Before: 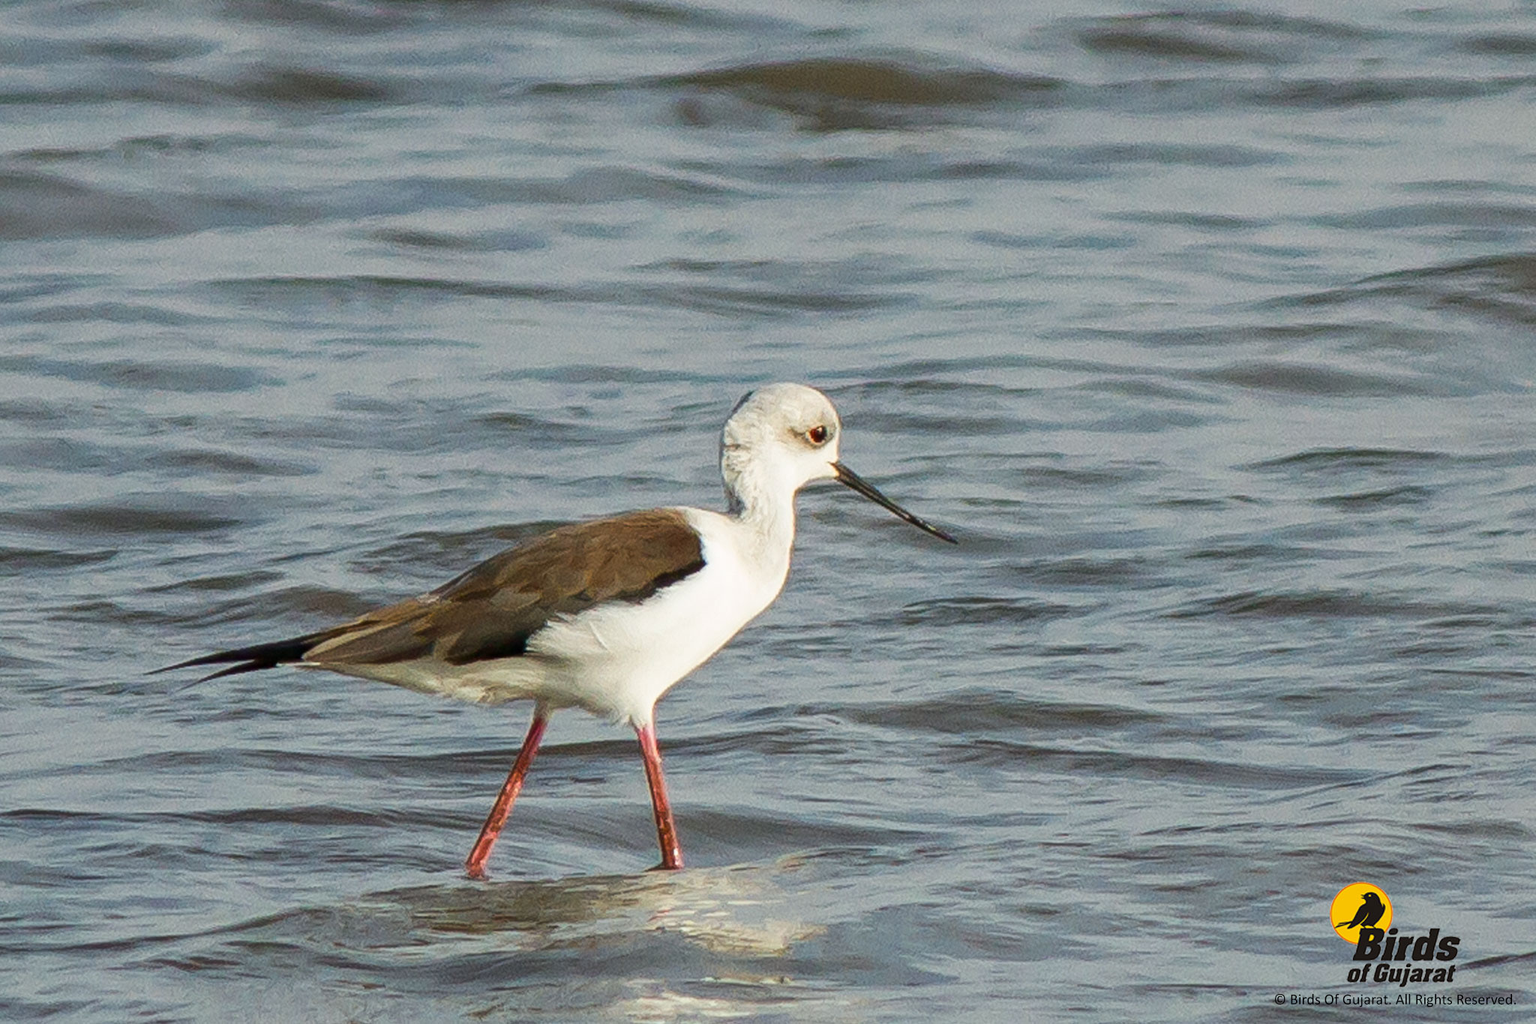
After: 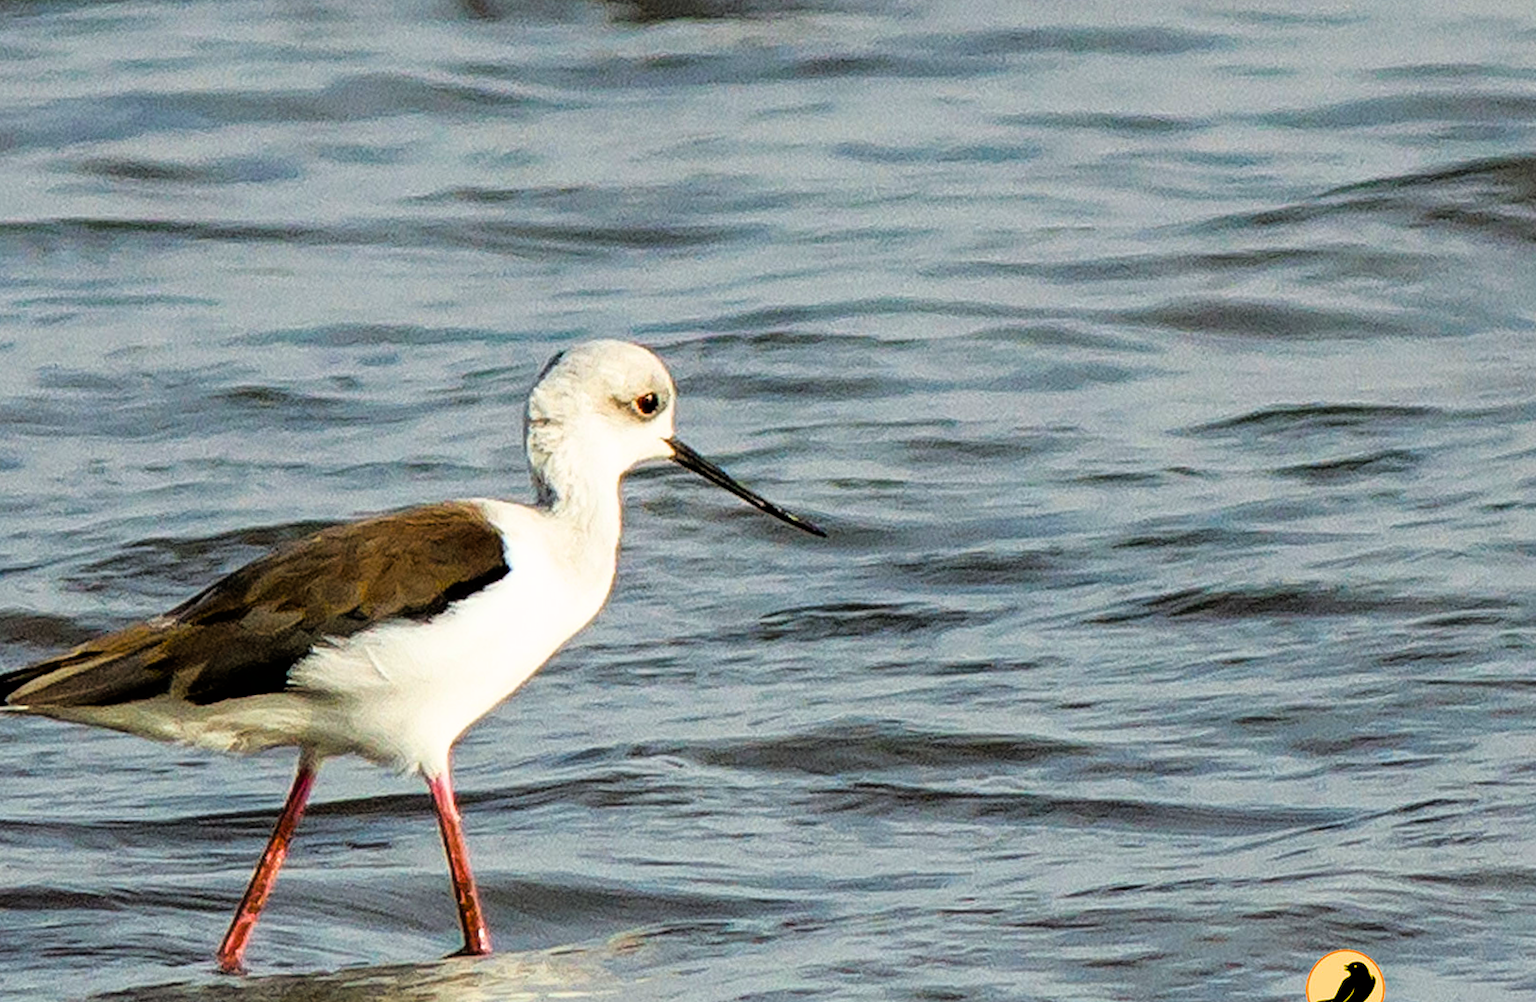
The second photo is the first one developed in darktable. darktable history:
crop: left 19.159%, top 9.58%, bottom 9.58%
filmic rgb: black relative exposure -3.64 EV, white relative exposure 2.44 EV, hardness 3.29
rotate and perspective: rotation -1.42°, crop left 0.016, crop right 0.984, crop top 0.035, crop bottom 0.965
color balance rgb: perceptual saturation grading › global saturation 25%, global vibrance 20%
